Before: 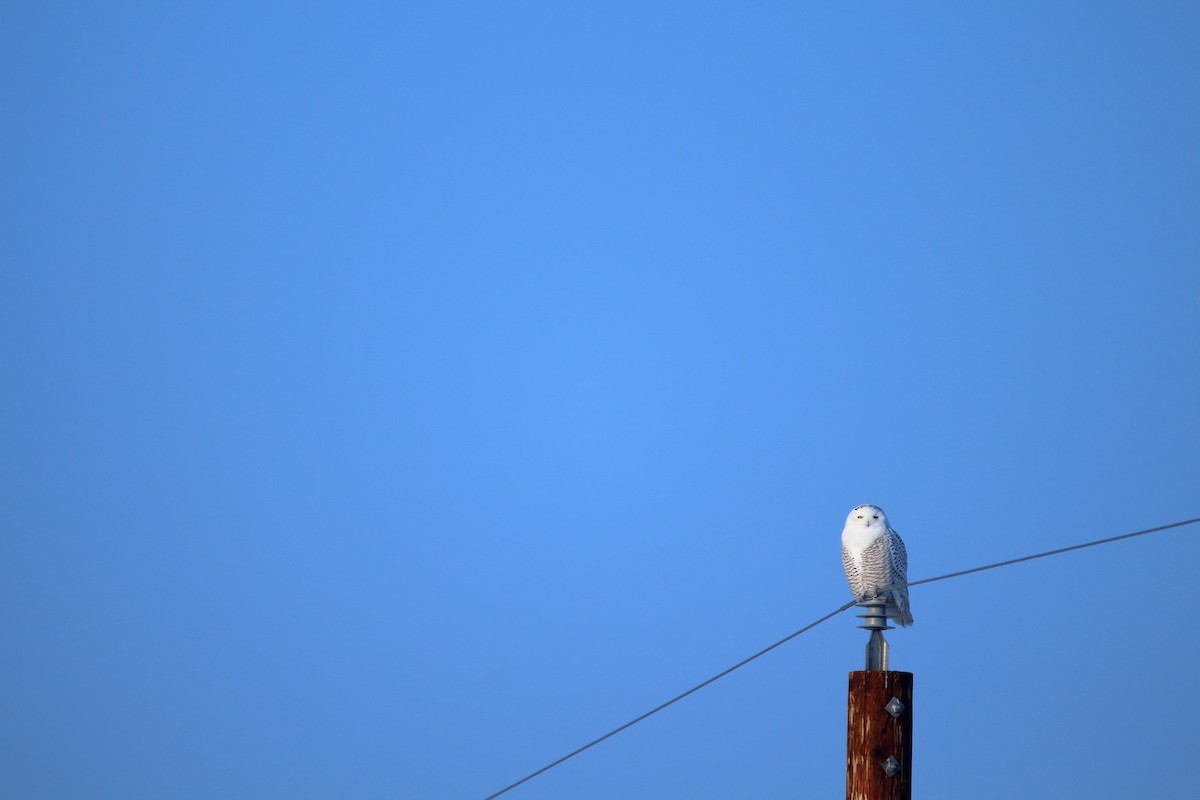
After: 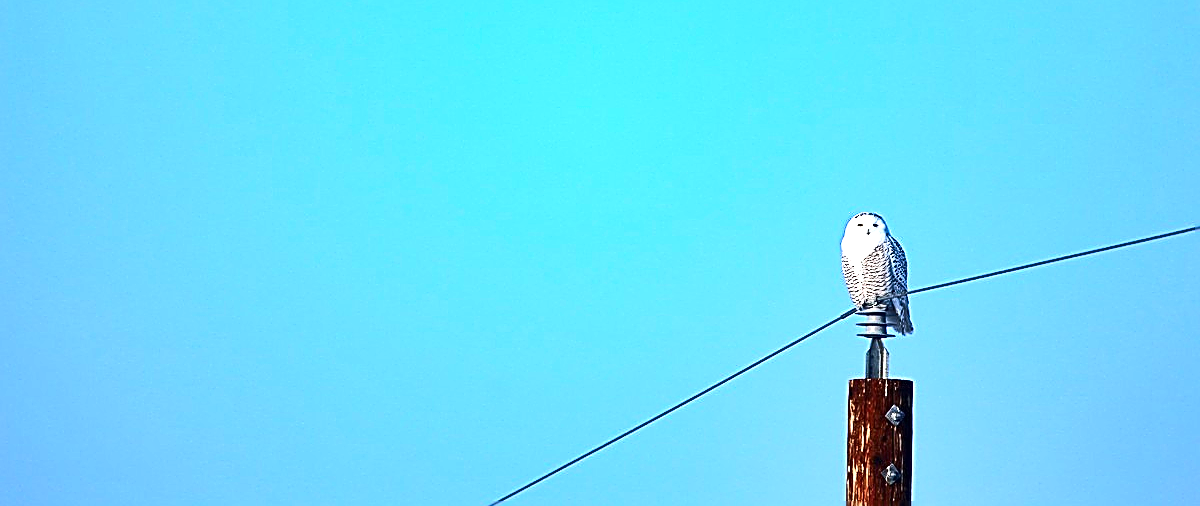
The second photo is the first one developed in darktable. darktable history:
crop and rotate: top 36.739%
shadows and highlights: shadows 33.89, highlights -46.86, compress 49.78%, soften with gaussian
exposure: black level correction 0, exposure 1.286 EV, compensate exposure bias true, compensate highlight preservation false
sharpen: amount 1.99
contrast brightness saturation: contrast 0.237, brightness 0.088
